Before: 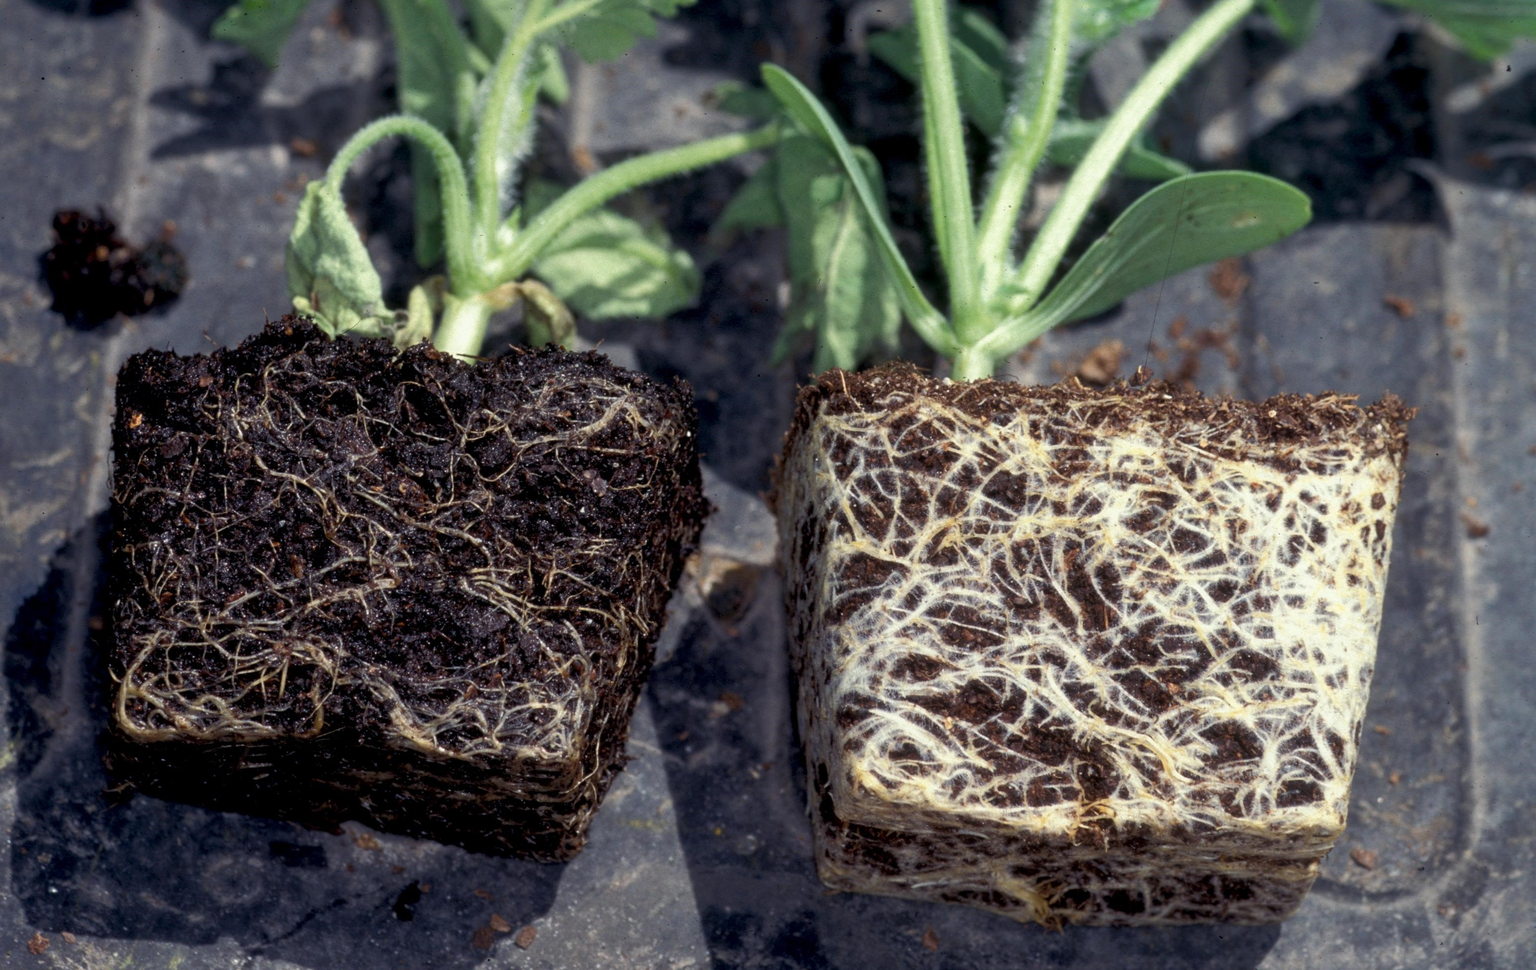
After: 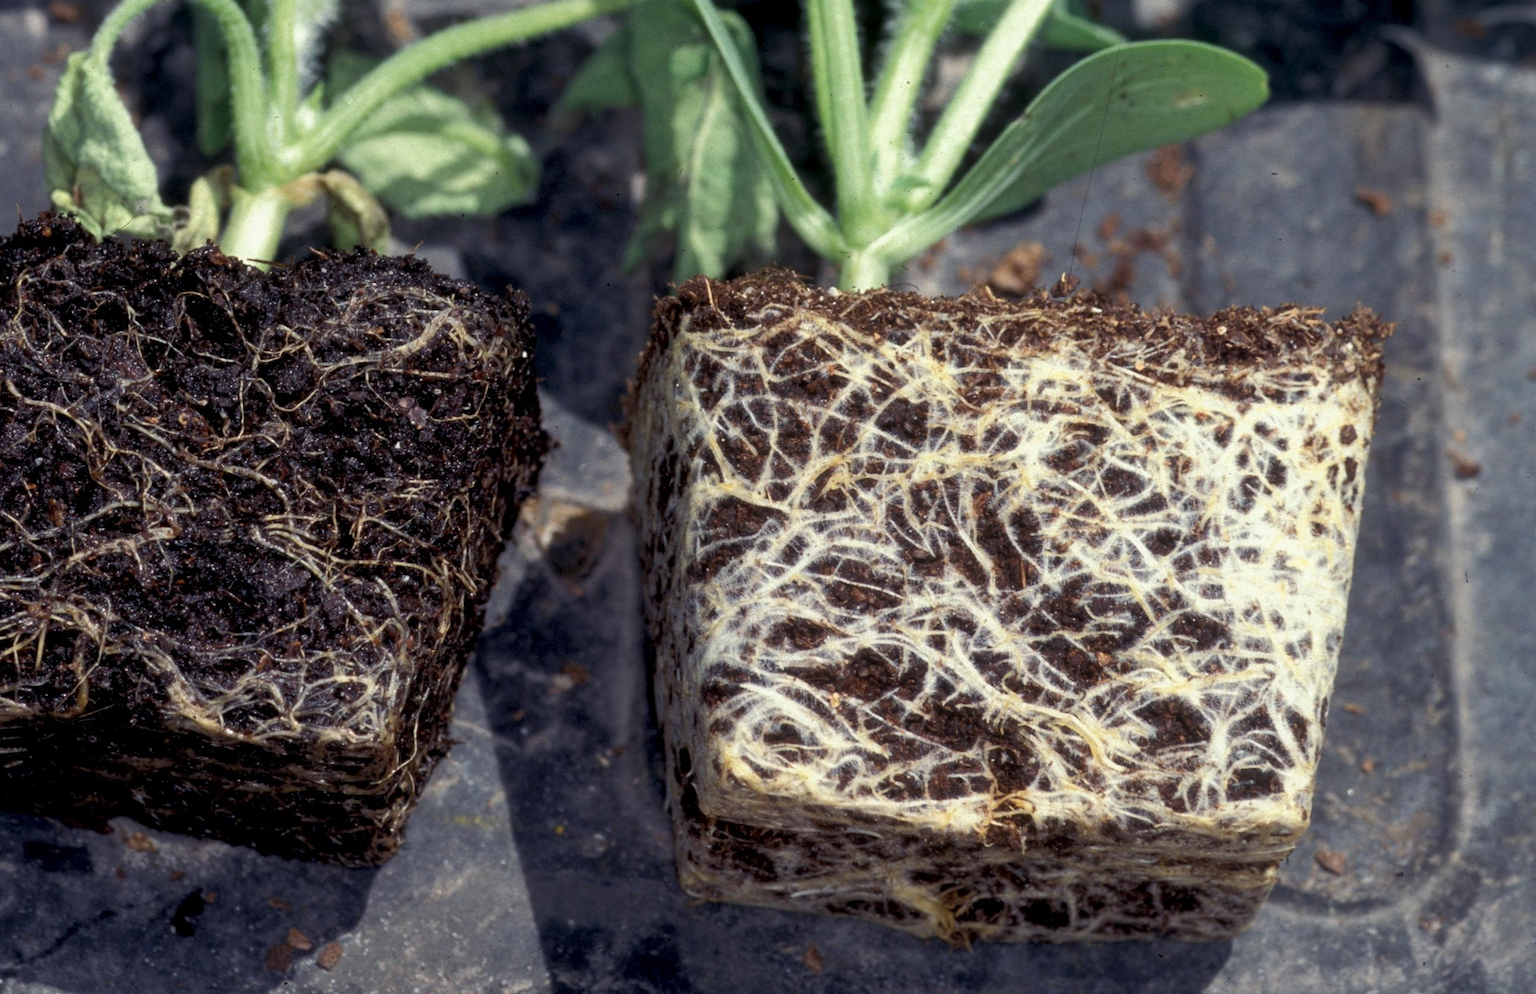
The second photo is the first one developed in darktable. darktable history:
crop: left 16.289%, top 14.199%
